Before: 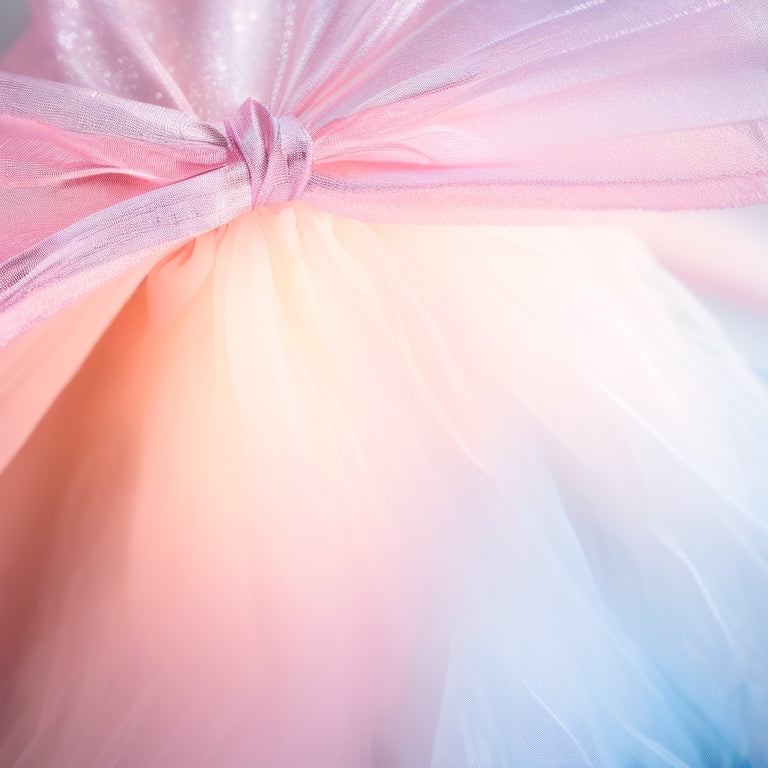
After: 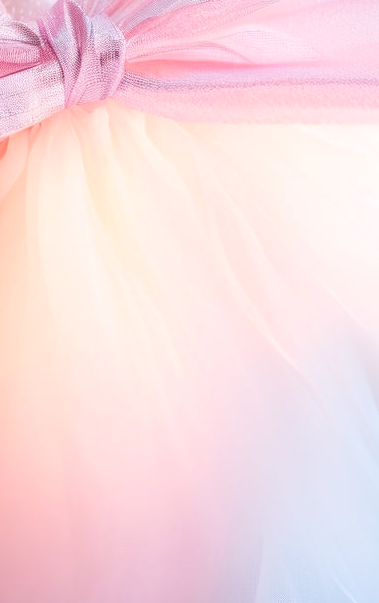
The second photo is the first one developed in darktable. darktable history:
crop and rotate: angle 0.02°, left 24.353%, top 13.219%, right 26.156%, bottom 8.224%
levels: levels [0, 0.492, 0.984]
